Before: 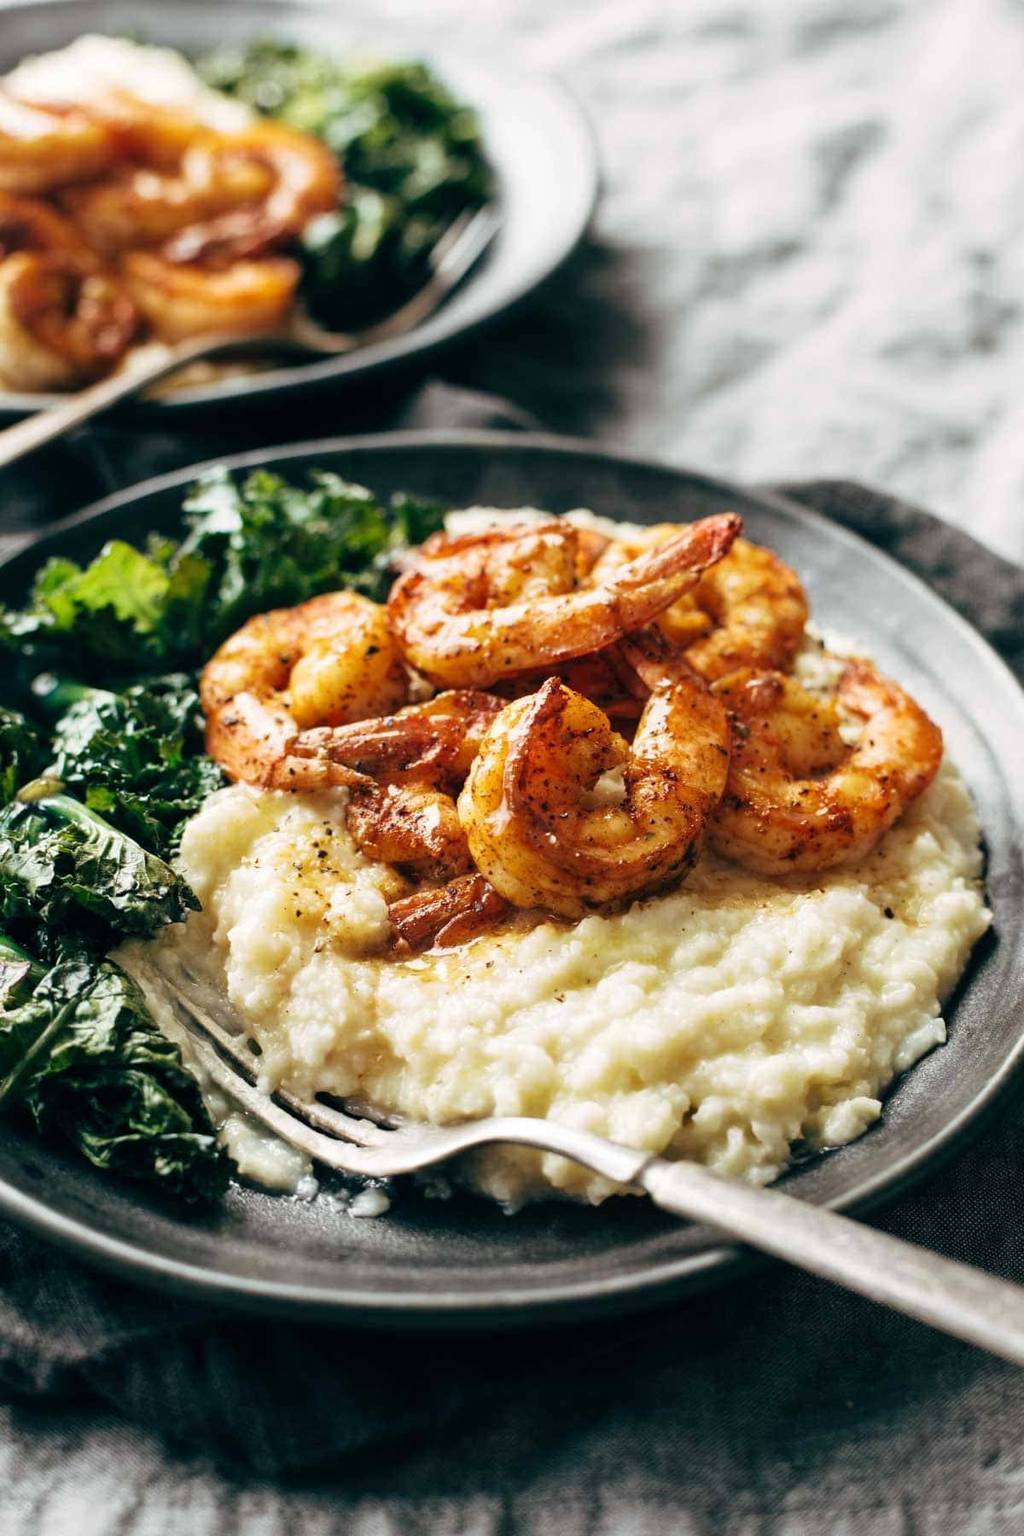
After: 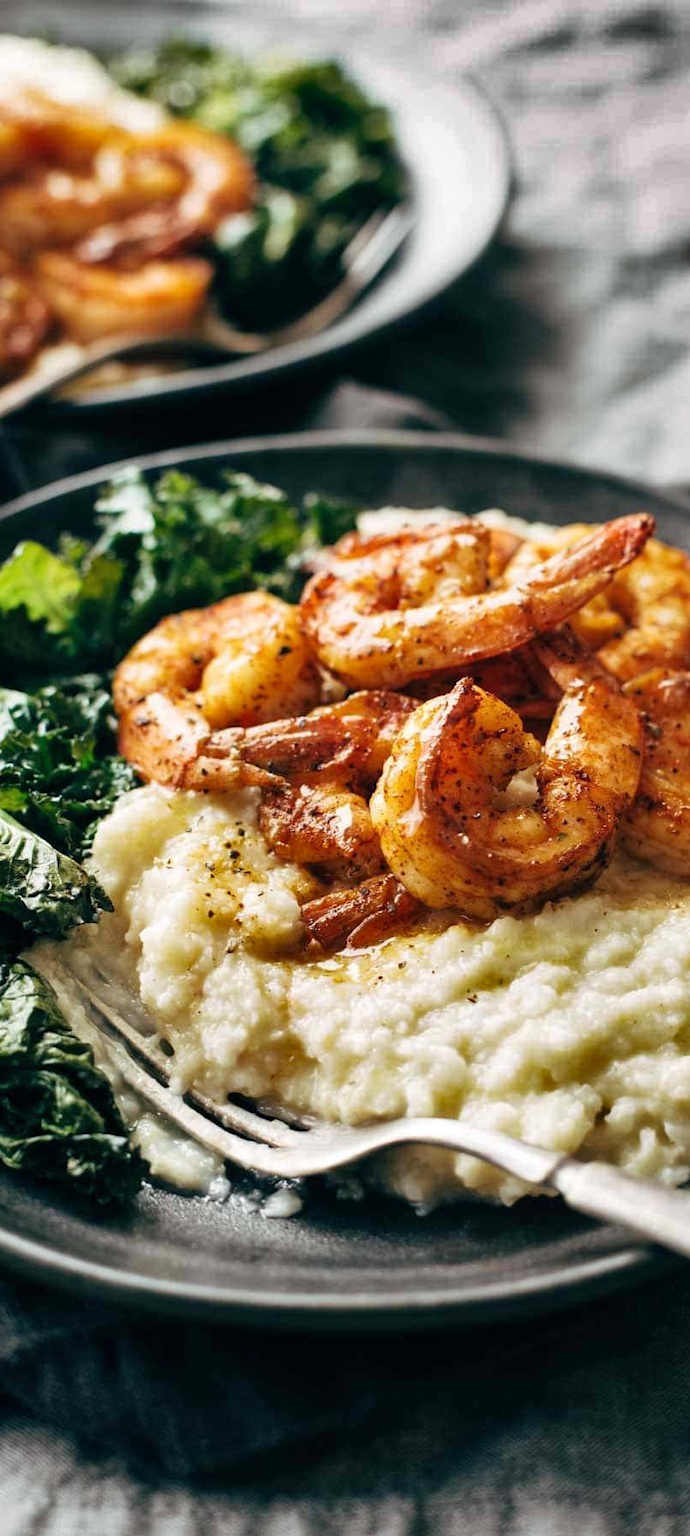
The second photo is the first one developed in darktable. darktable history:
crop and rotate: left 8.637%, right 23.895%
shadows and highlights: shadows 24.41, highlights -78.34, soften with gaussian
